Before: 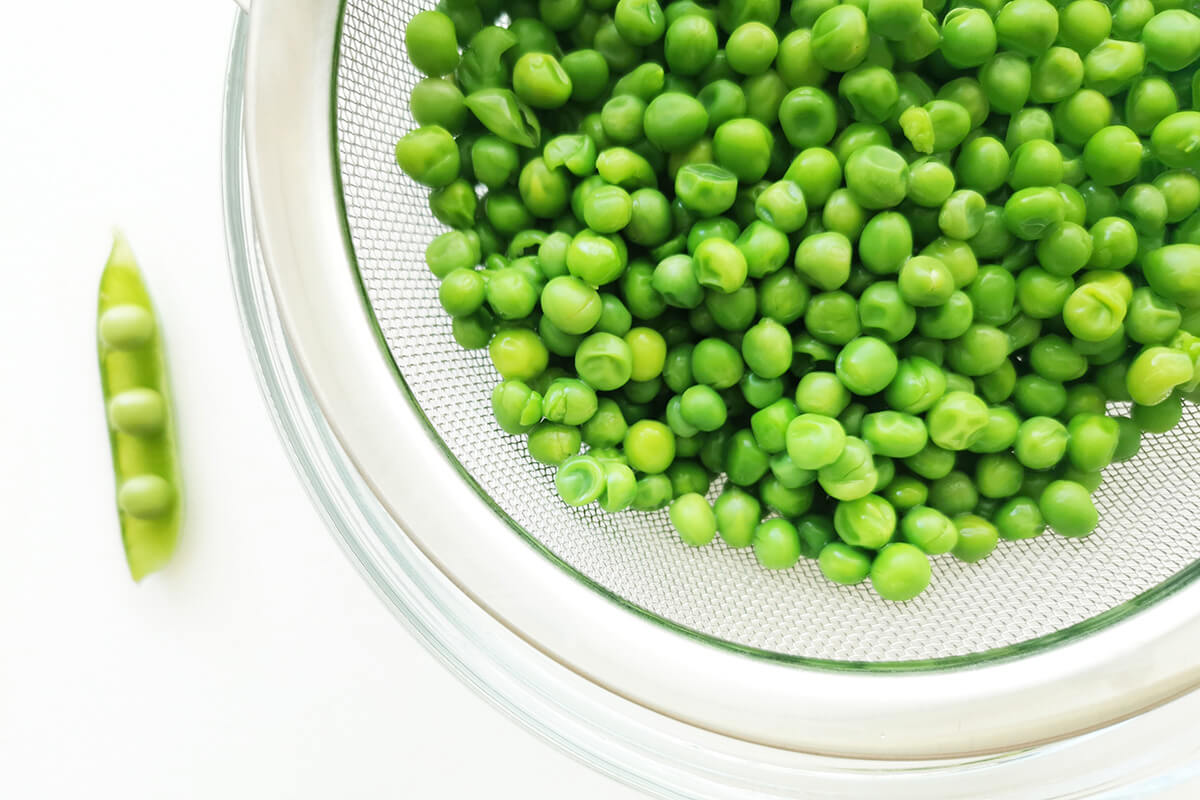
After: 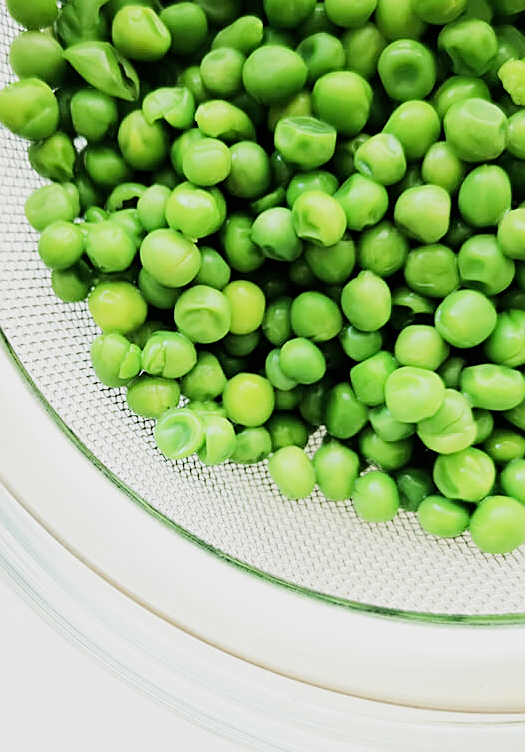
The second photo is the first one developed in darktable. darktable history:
filmic rgb: black relative exposure -7.65 EV, white relative exposure 4.56 EV, hardness 3.61, iterations of high-quality reconstruction 10
crop: left 33.461%, top 5.929%, right 22.773%
tone equalizer: -8 EV -0.717 EV, -7 EV -0.67 EV, -6 EV -0.615 EV, -5 EV -0.419 EV, -3 EV 0.401 EV, -2 EV 0.6 EV, -1 EV 0.68 EV, +0 EV 0.734 EV, edges refinement/feathering 500, mask exposure compensation -1.57 EV, preserve details no
sharpen: on, module defaults
